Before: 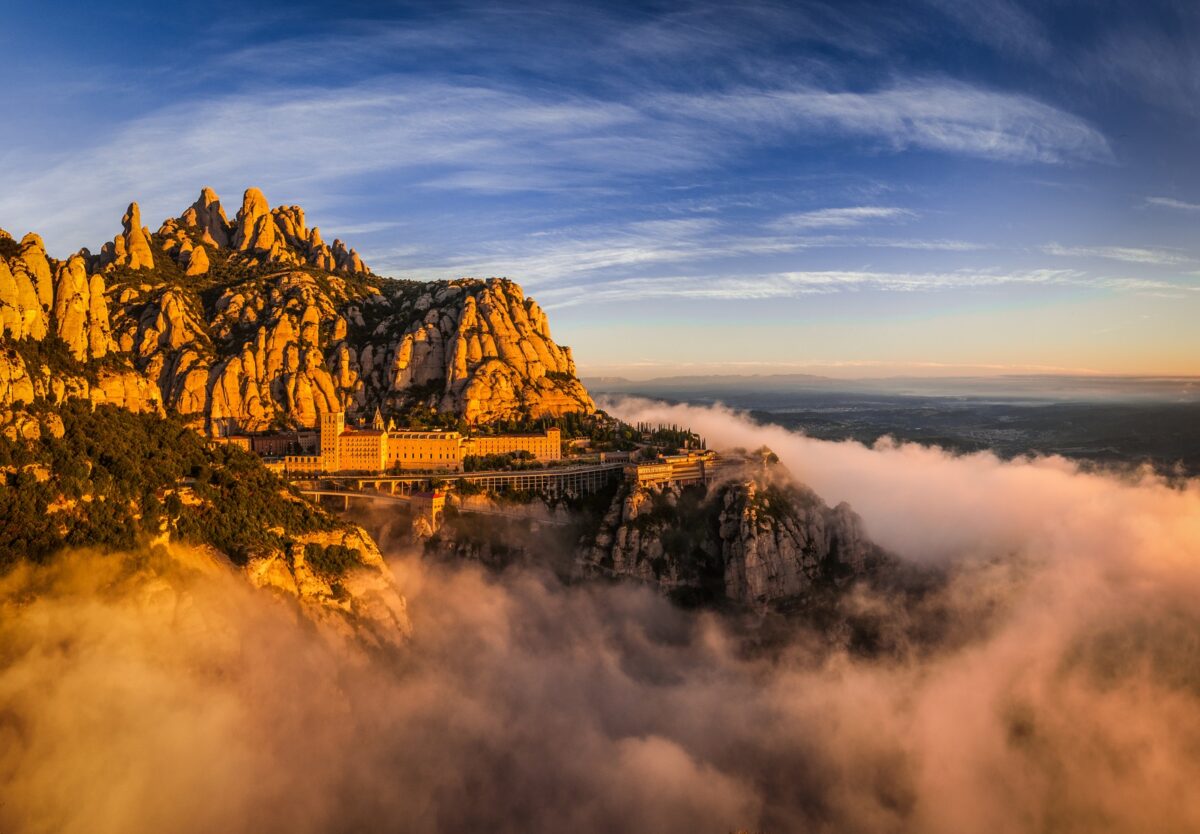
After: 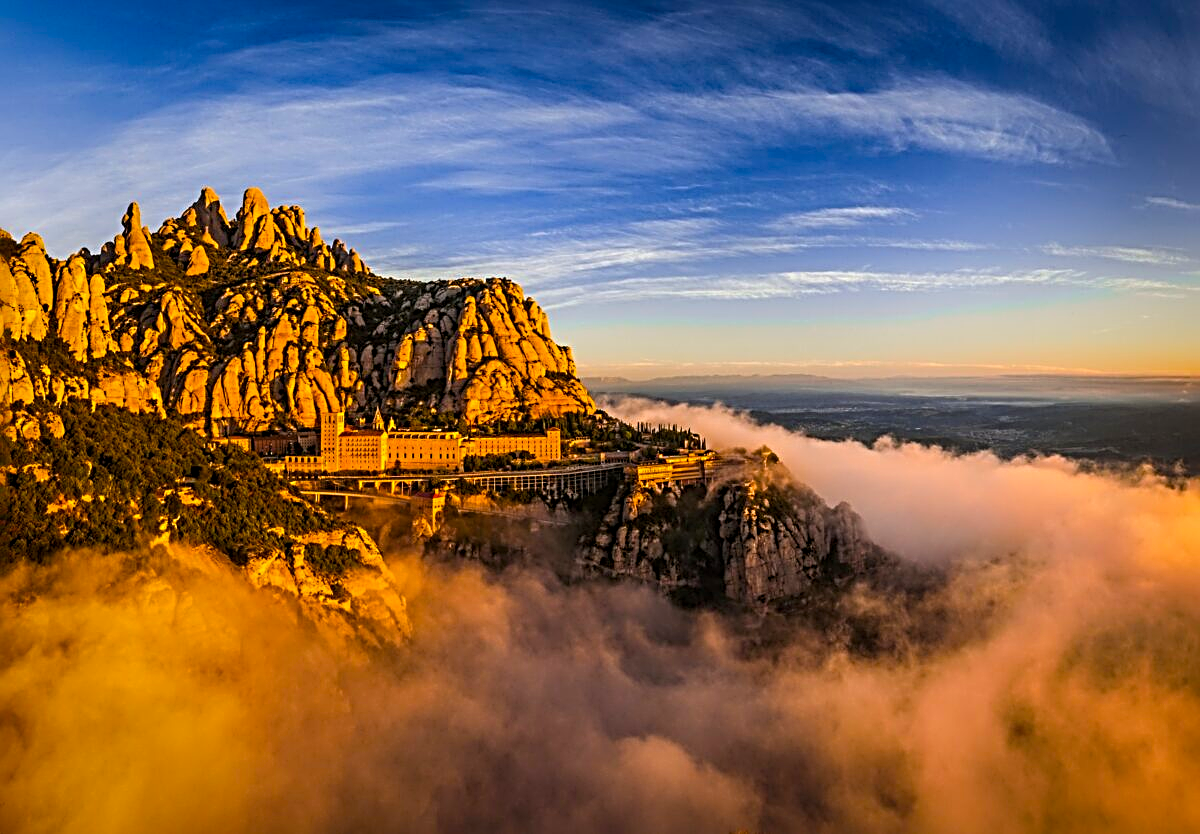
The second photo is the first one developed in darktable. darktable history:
sharpen: radius 3.728, amount 0.944
color balance rgb: perceptual saturation grading › global saturation 30.973%, global vibrance 20%
